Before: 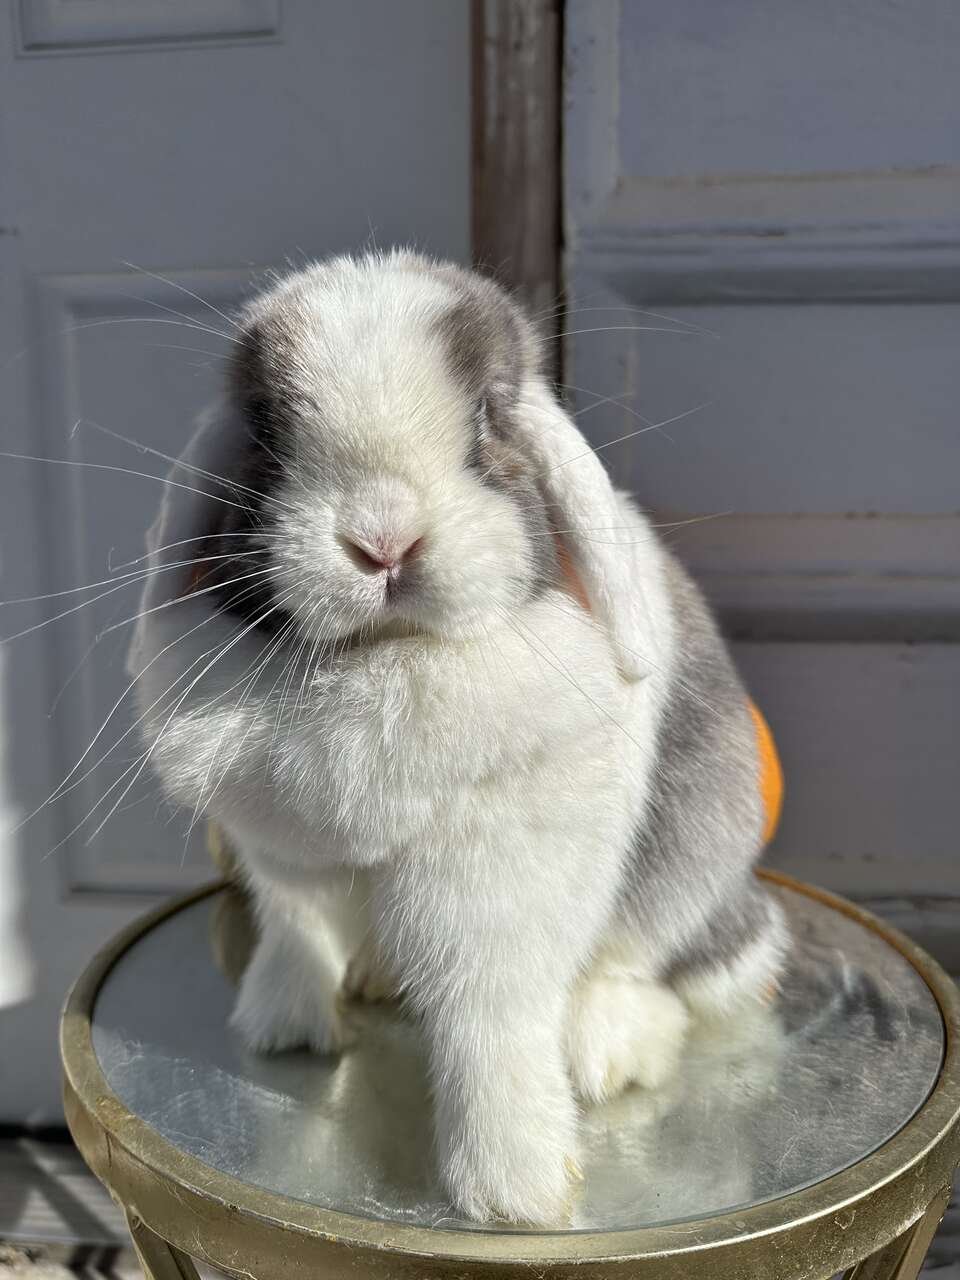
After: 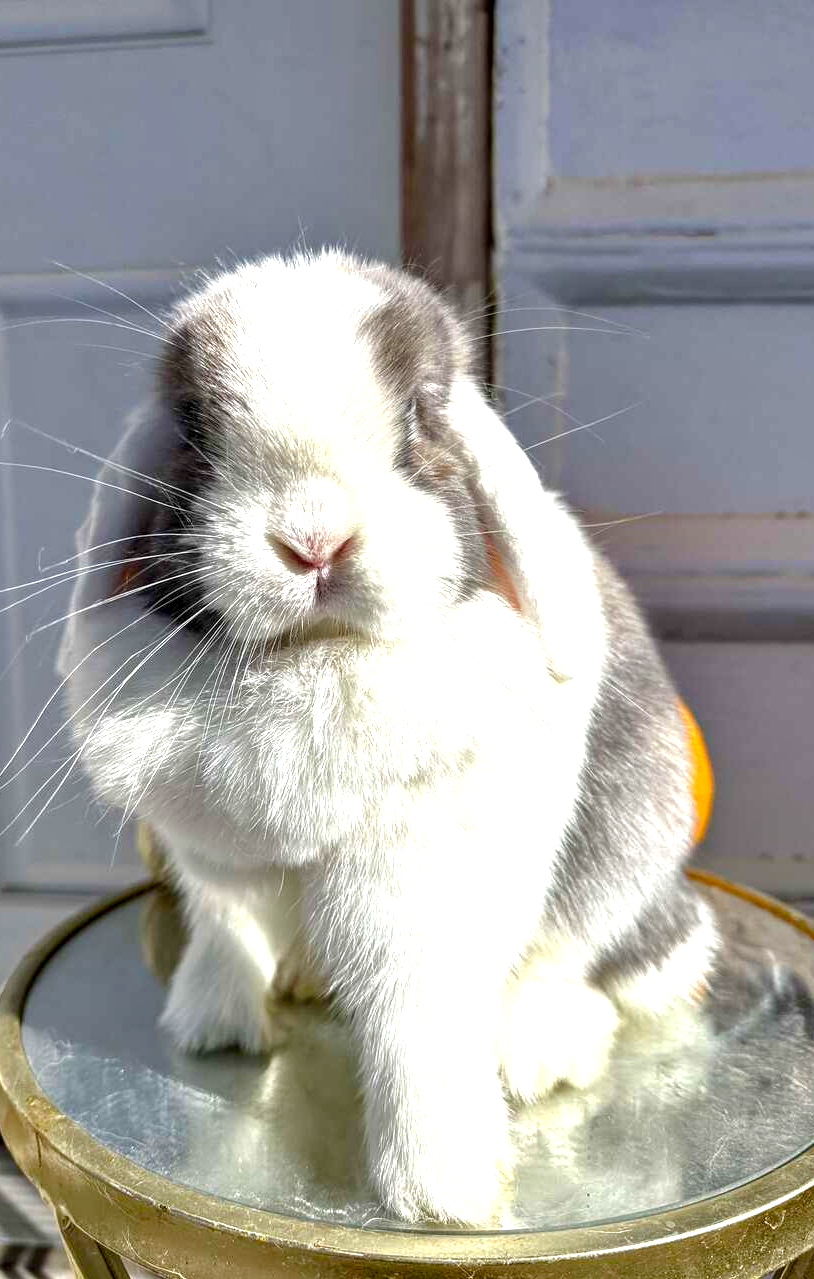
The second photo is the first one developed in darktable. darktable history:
shadows and highlights: shadows -20.3, white point adjustment -2.09, highlights -34.99
local contrast: detail 130%
exposure: black level correction 0, exposure 0.949 EV, compensate exposure bias true, compensate highlight preservation false
crop: left 7.323%, right 7.862%
color calibration: illuminant same as pipeline (D50), adaptation XYZ, x 0.347, y 0.358, temperature 5011.53 K, clip negative RGB from gamut false
color balance rgb: perceptual saturation grading › global saturation 20%, perceptual saturation grading › highlights -14.055%, perceptual saturation grading › shadows 50.256%, global vibrance 9.624%
contrast brightness saturation: contrast 0.041, saturation 0.069
